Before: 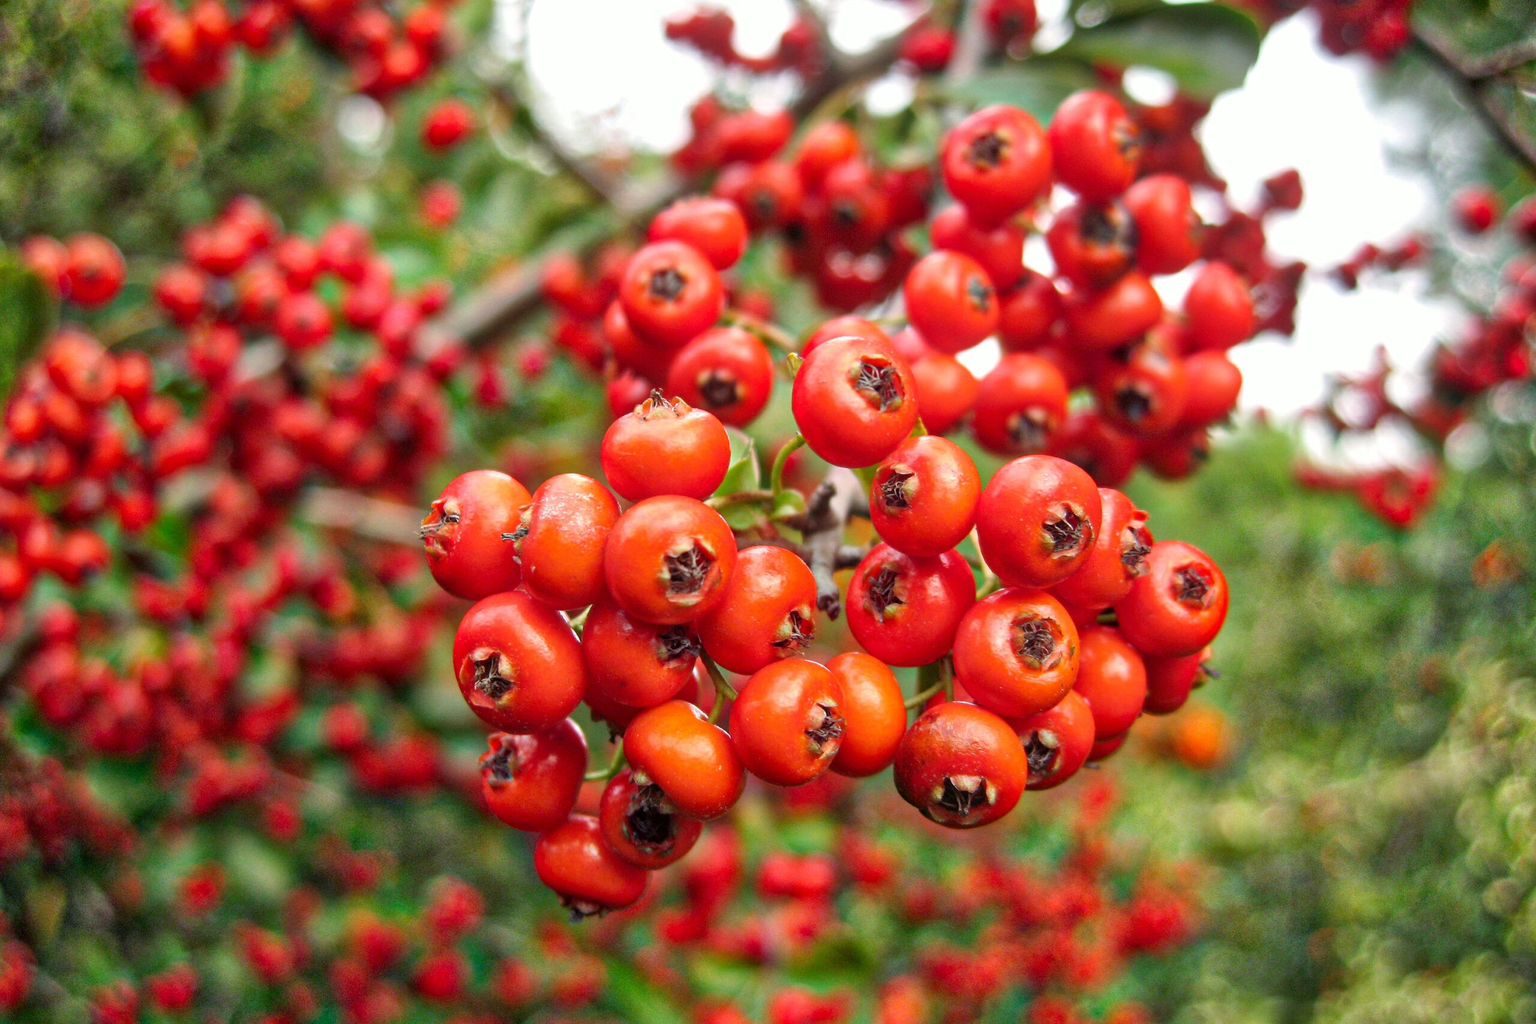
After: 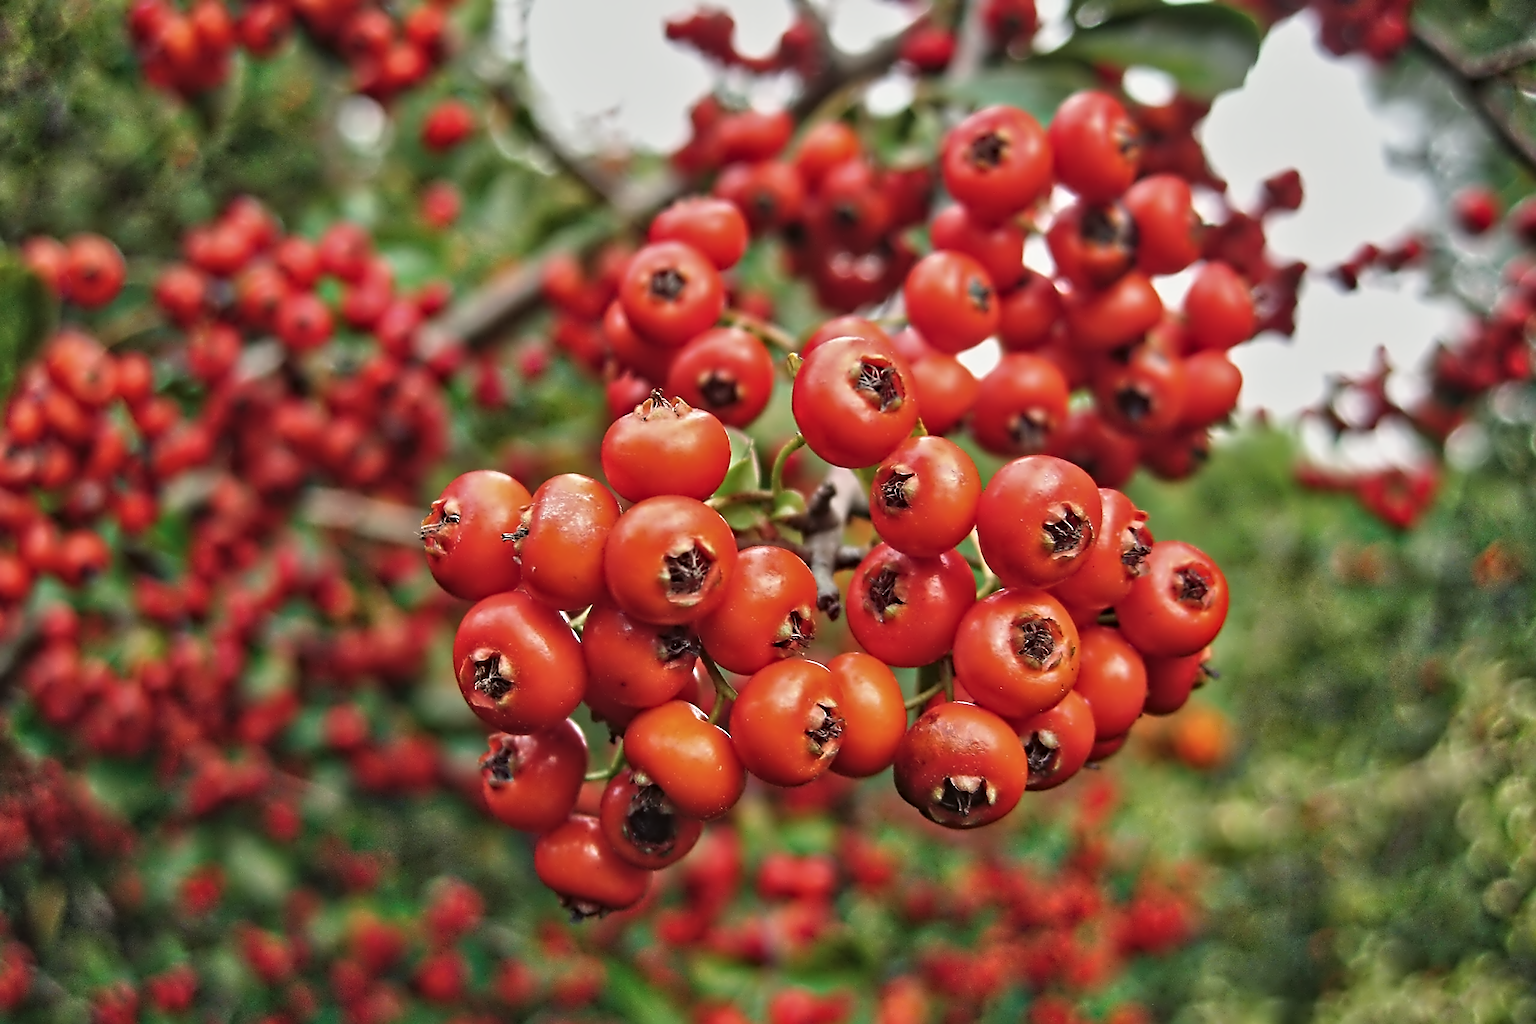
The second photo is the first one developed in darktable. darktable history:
exposure: black level correction -0.015, exposure -0.533 EV, compensate highlight preservation false
contrast equalizer: y [[0.5, 0.542, 0.583, 0.625, 0.667, 0.708], [0.5 ×6], [0.5 ×6], [0, 0.033, 0.067, 0.1, 0.133, 0.167], [0, 0.05, 0.1, 0.15, 0.2, 0.25]]
sharpen: on, module defaults
